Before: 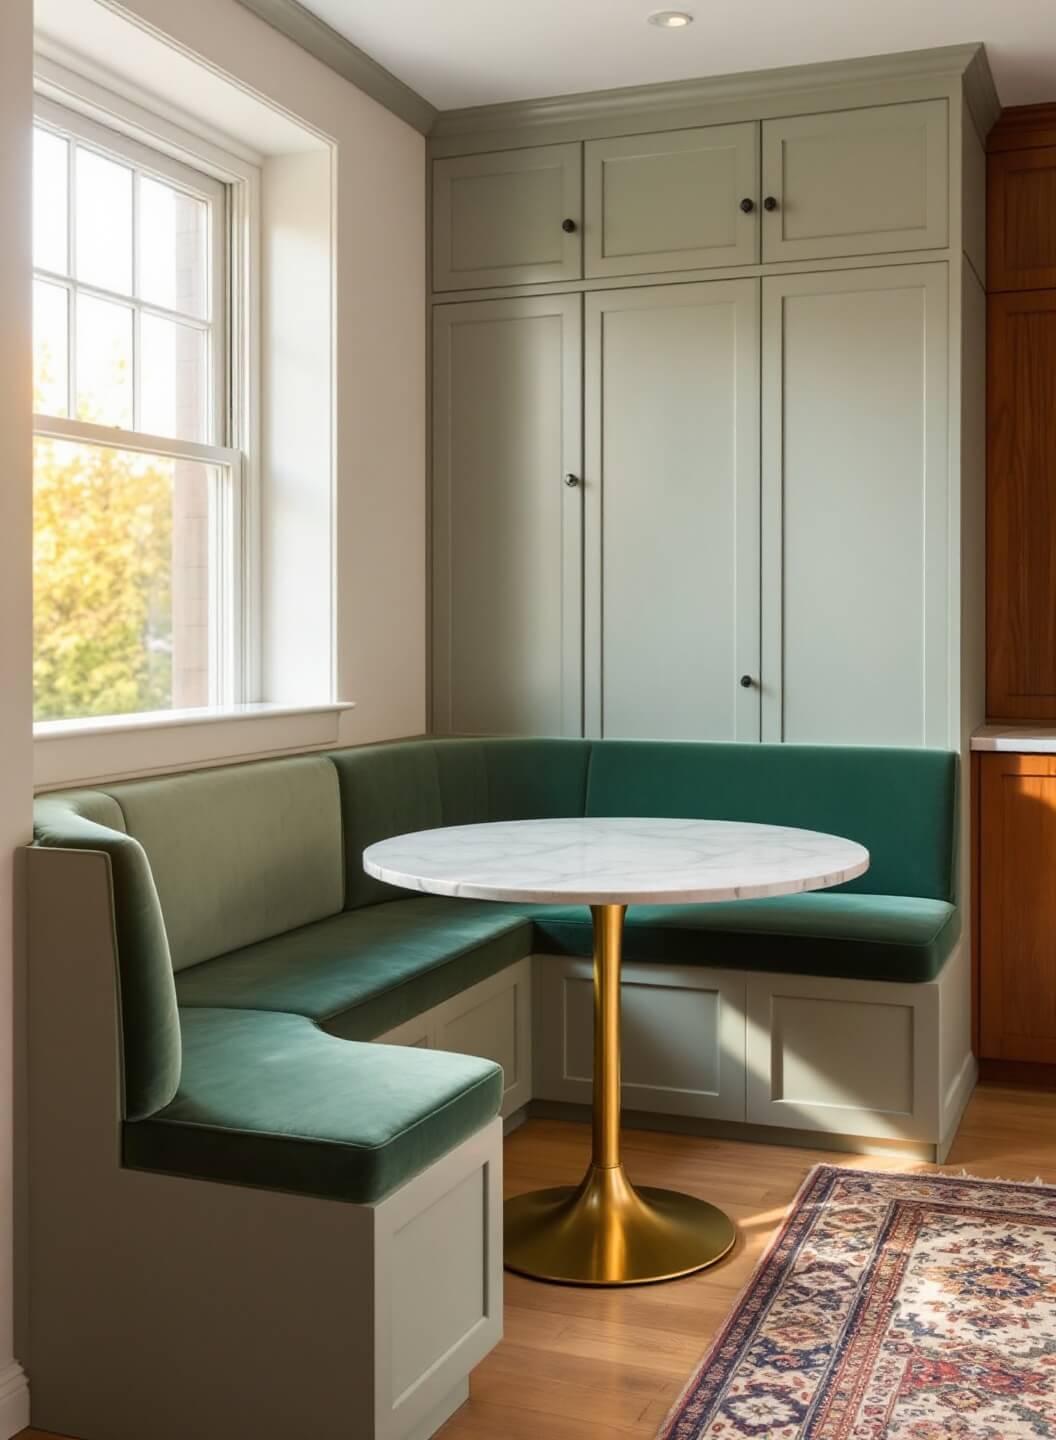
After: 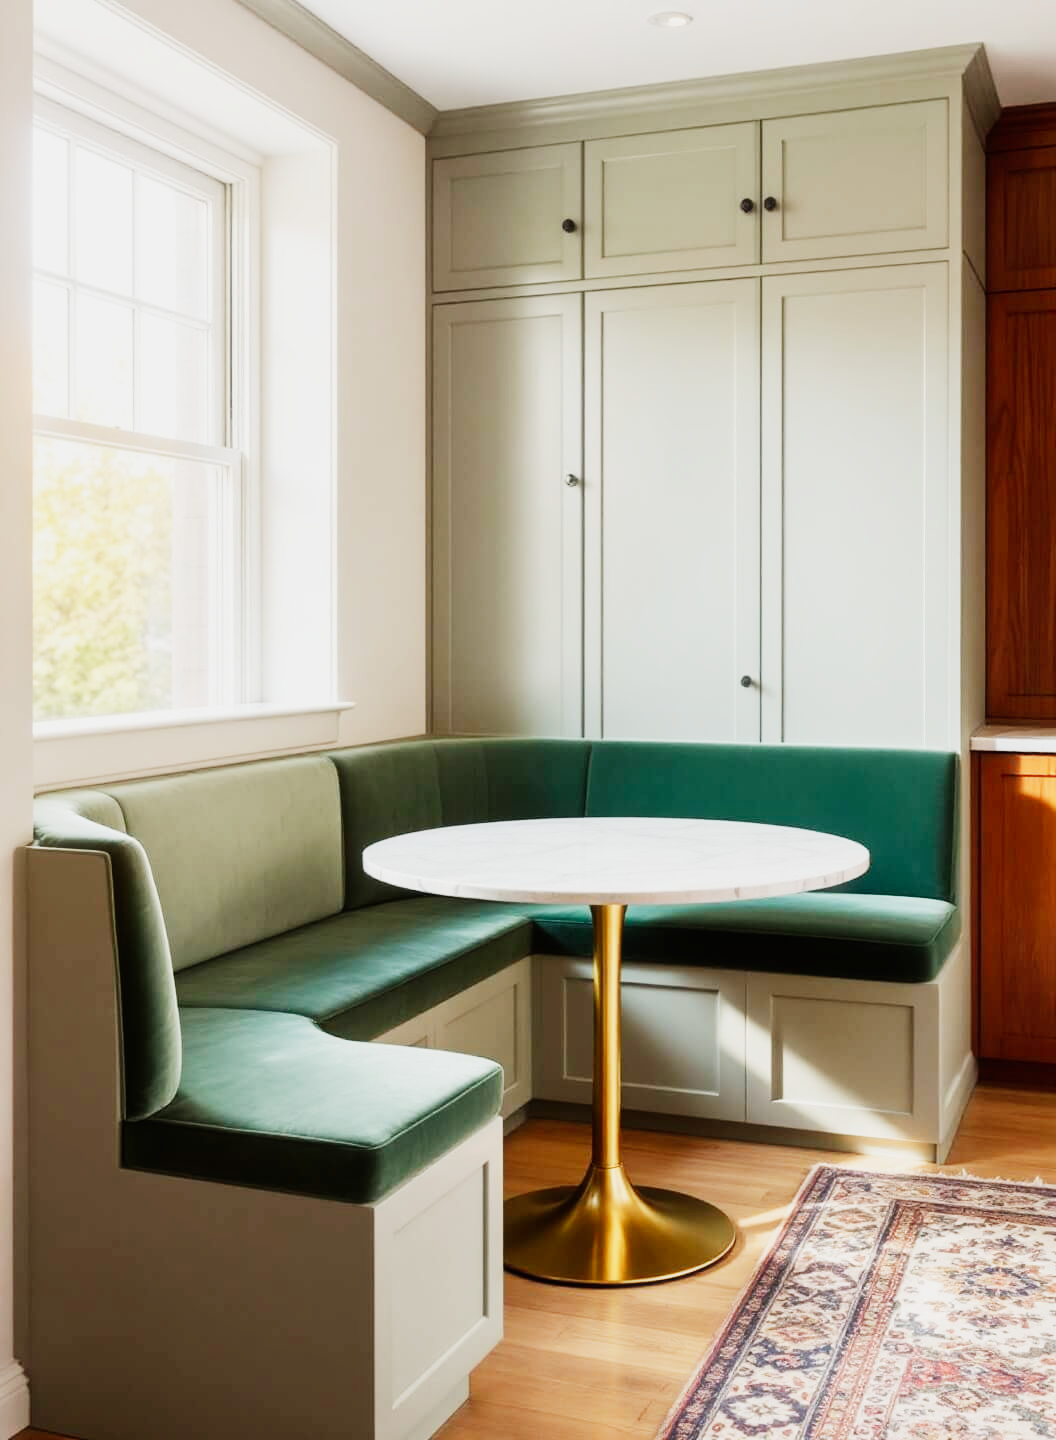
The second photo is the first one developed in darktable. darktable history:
haze removal: strength -0.09, distance 0.358, compatibility mode true, adaptive false
exposure: black level correction 0, exposure 0.953 EV, compensate exposure bias true, compensate highlight preservation false
sigmoid: contrast 1.69, skew -0.23, preserve hue 0%, red attenuation 0.1, red rotation 0.035, green attenuation 0.1, green rotation -0.017, blue attenuation 0.15, blue rotation -0.052, base primaries Rec2020
